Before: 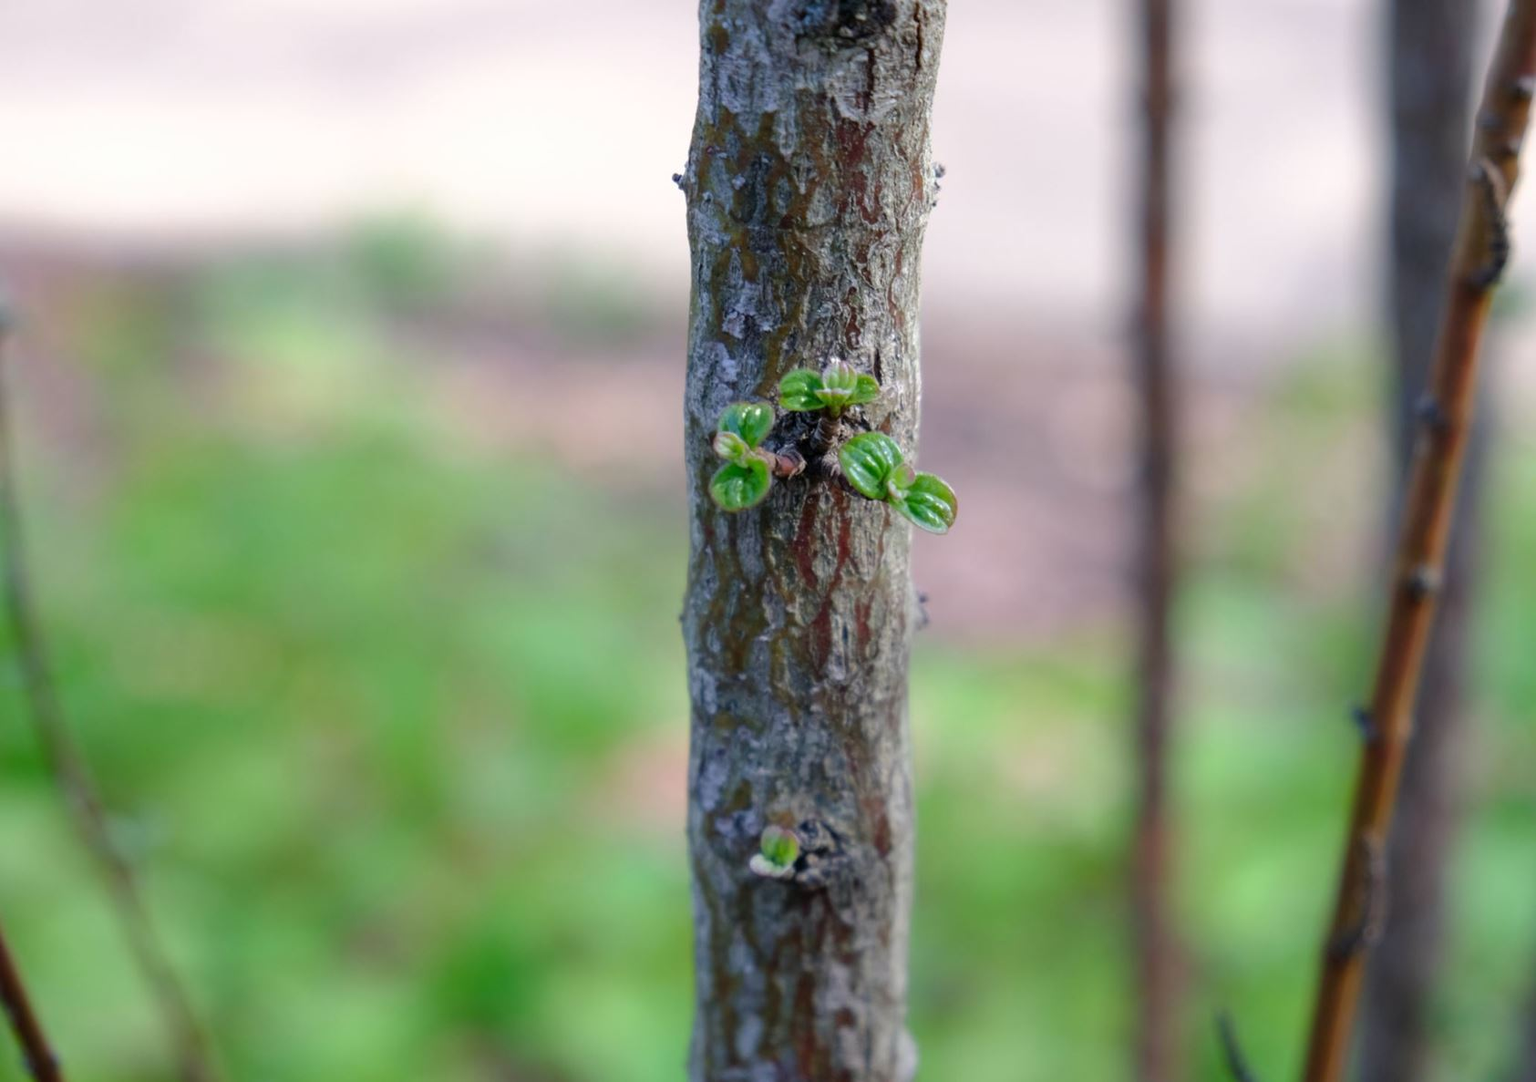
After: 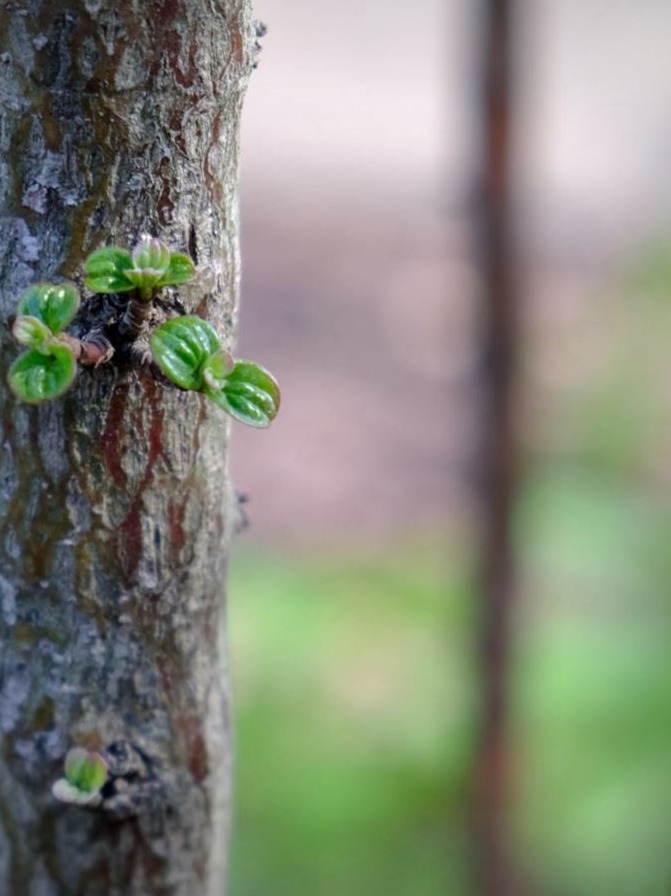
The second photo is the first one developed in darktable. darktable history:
crop: left 45.721%, top 13.393%, right 14.118%, bottom 10.01%
vignetting: fall-off radius 60.92%
local contrast: mode bilateral grid, contrast 20, coarseness 50, detail 120%, midtone range 0.2
